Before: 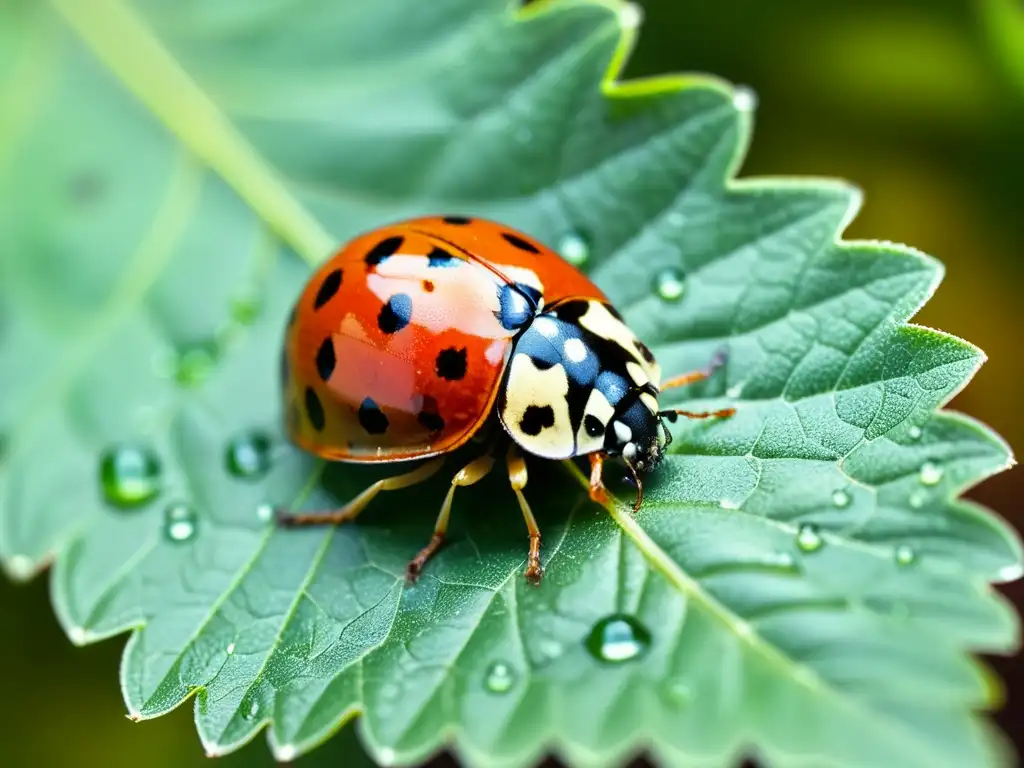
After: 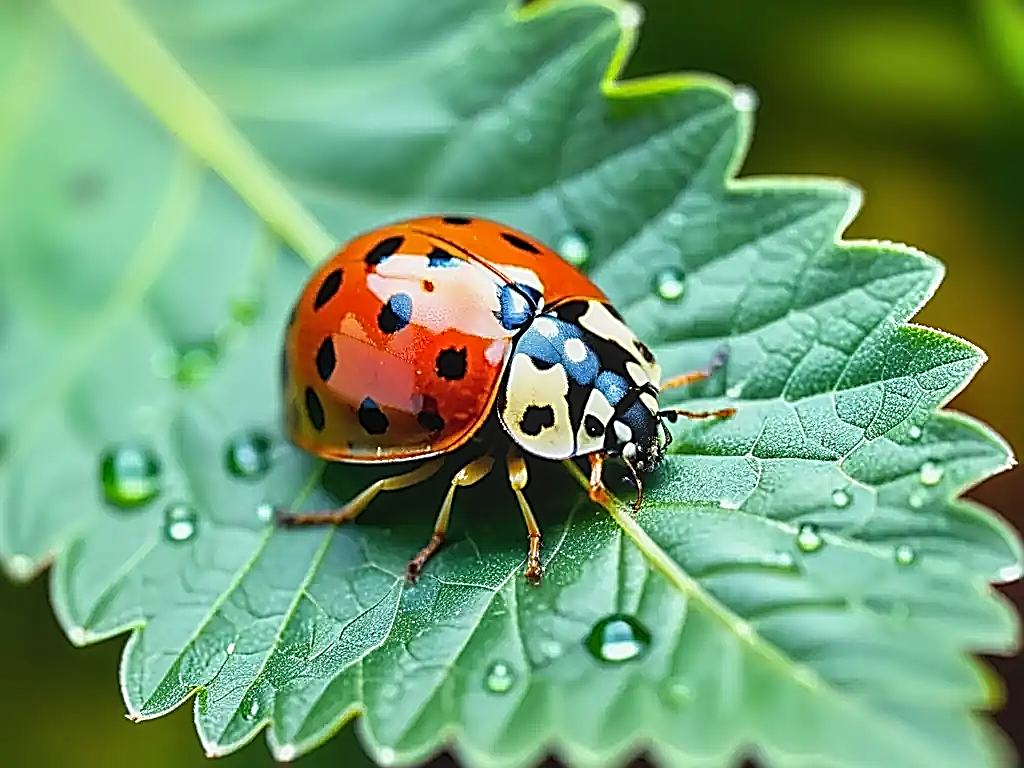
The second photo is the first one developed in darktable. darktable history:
local contrast: detail 109%
sharpen: amount 1.845
